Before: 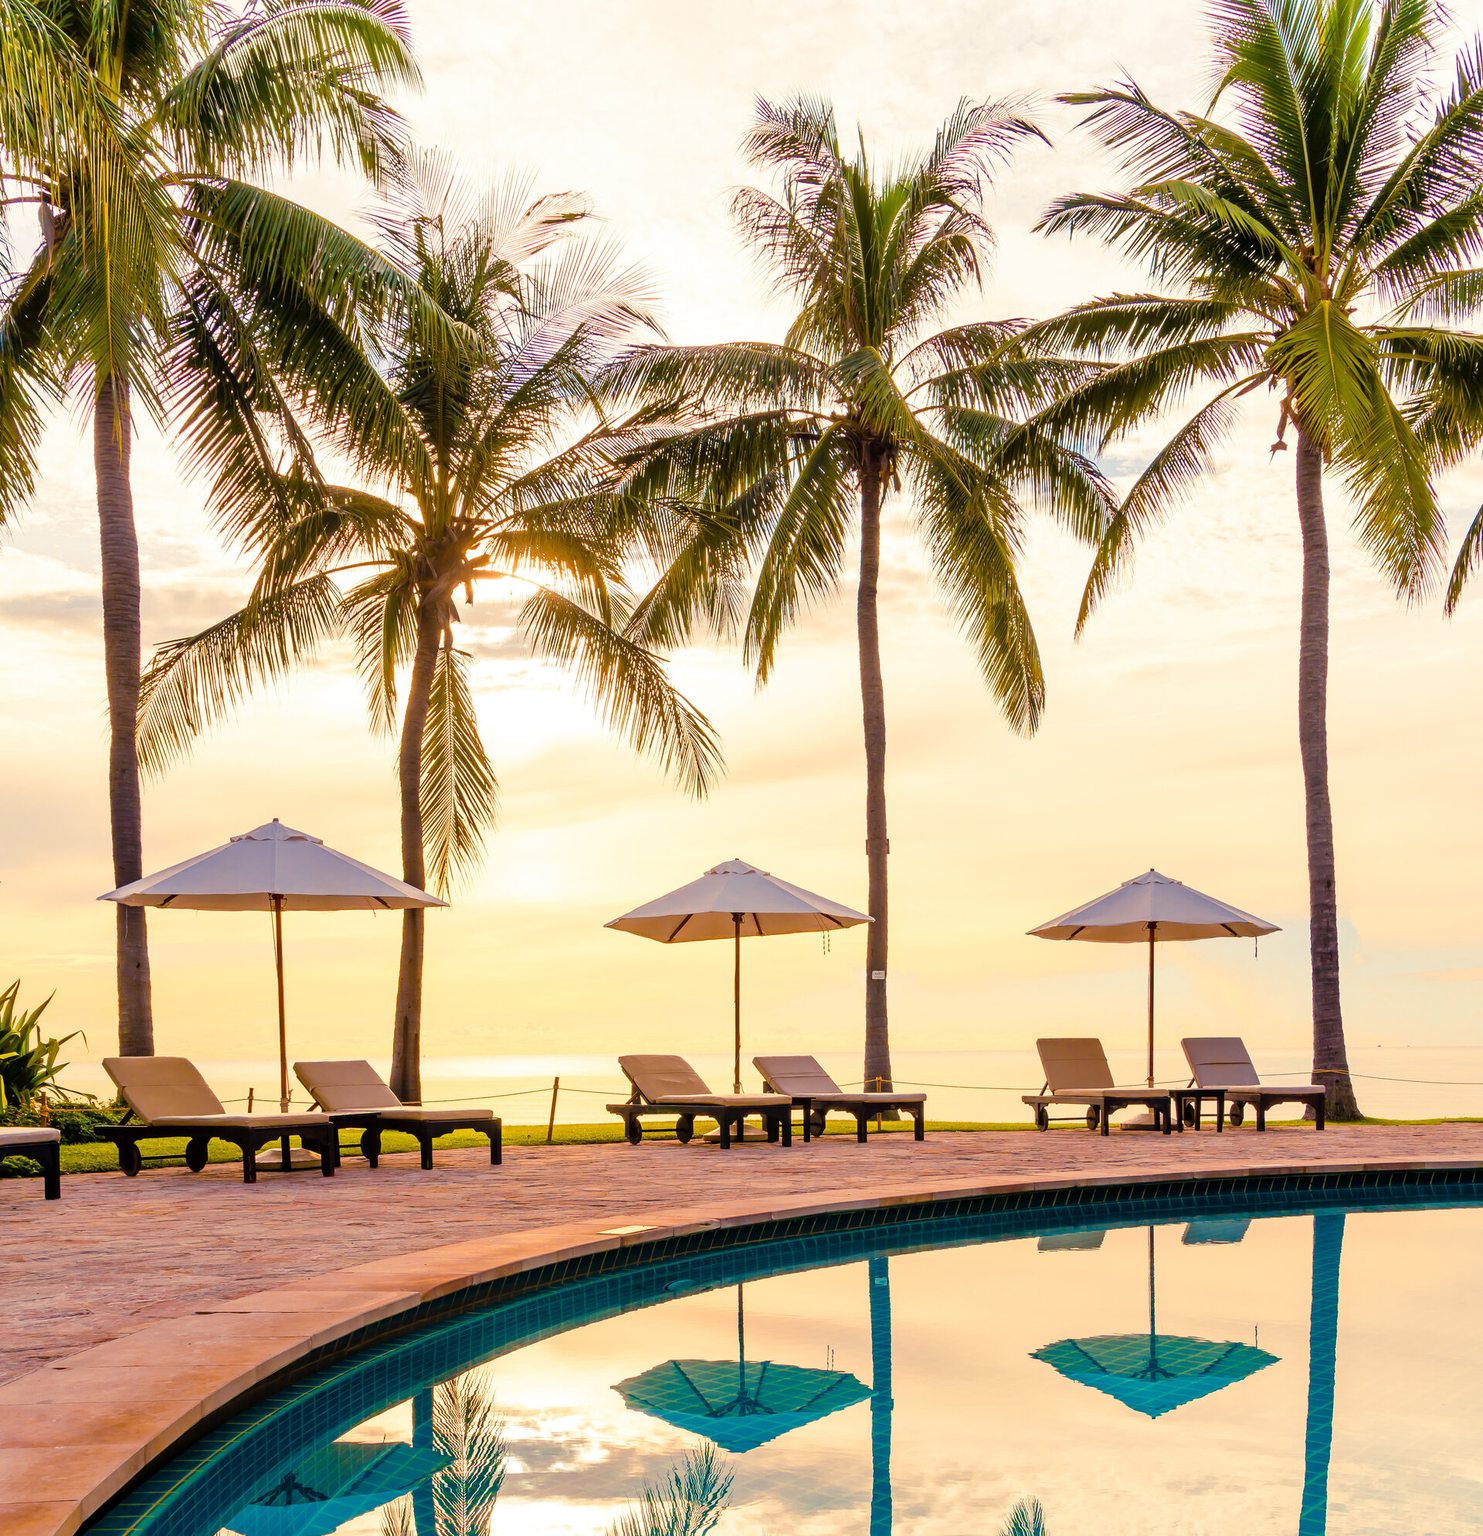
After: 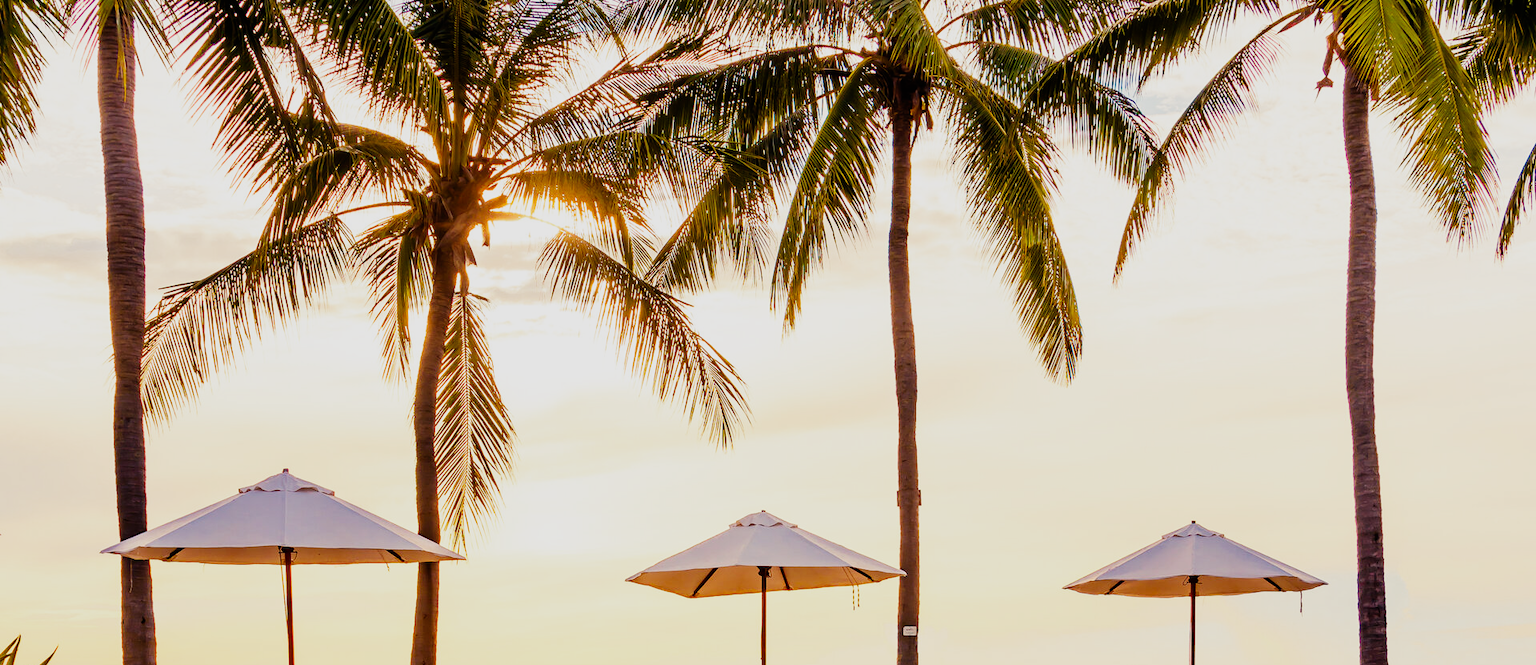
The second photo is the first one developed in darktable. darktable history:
exposure: compensate highlight preservation false
sigmoid: contrast 1.8, skew -0.2, preserve hue 0%, red attenuation 0.1, red rotation 0.035, green attenuation 0.1, green rotation -0.017, blue attenuation 0.15, blue rotation -0.052, base primaries Rec2020
crop and rotate: top 23.84%, bottom 34.294%
